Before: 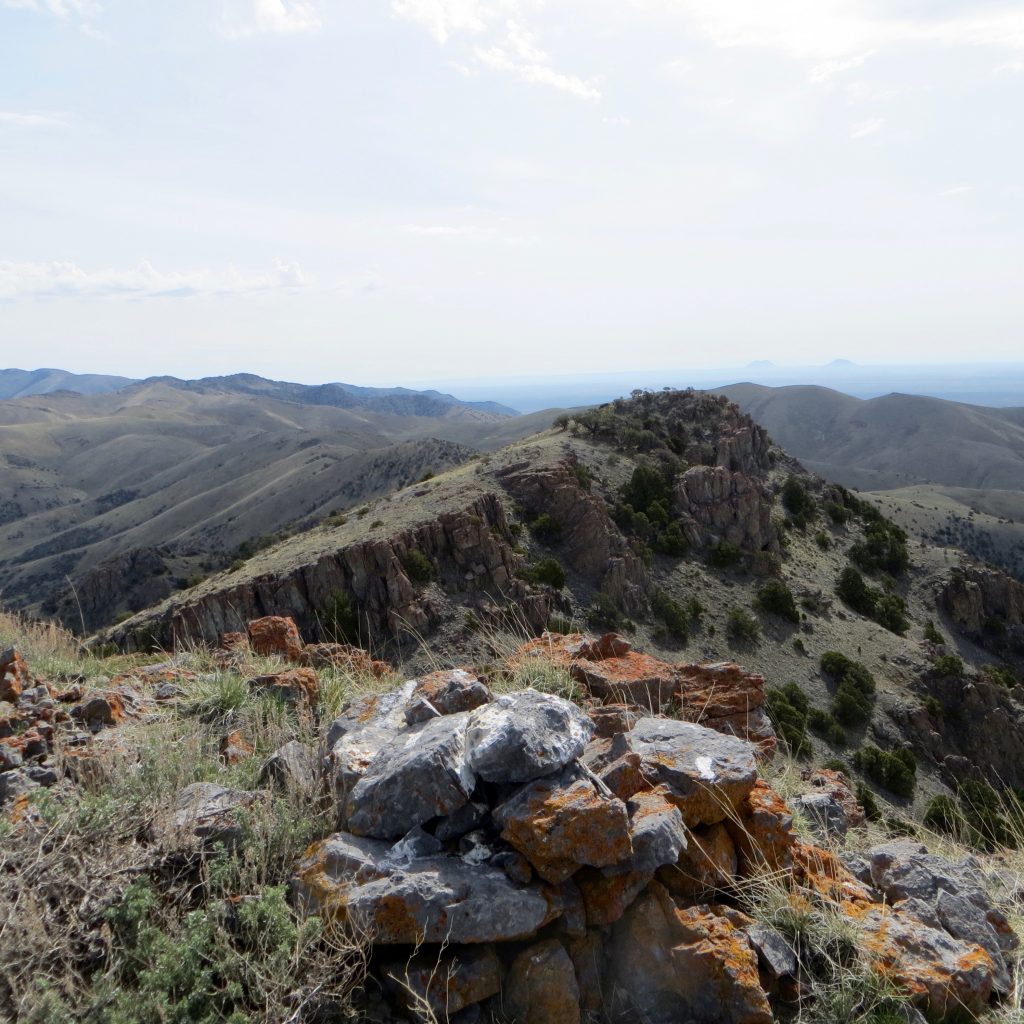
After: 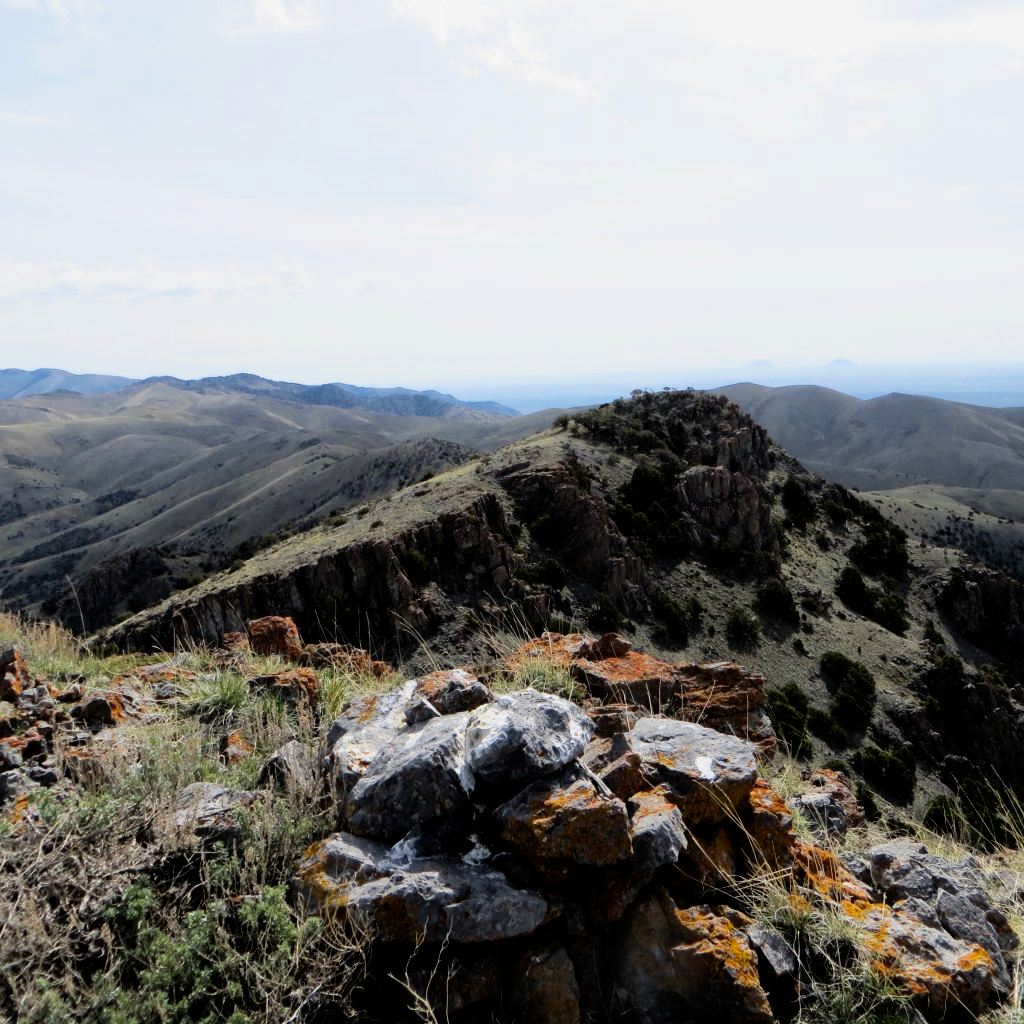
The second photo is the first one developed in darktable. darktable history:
color balance rgb: linear chroma grading › shadows -8.391%, linear chroma grading › global chroma 9.824%, perceptual saturation grading › global saturation 19.638%, perceptual brilliance grading › global brilliance 15.193%, perceptual brilliance grading › shadows -34.577%, global vibrance 14.243%
filmic rgb: black relative exposure -7.78 EV, white relative exposure 4.39 EV, threshold 2.99 EV, hardness 3.76, latitude 49.67%, contrast 1.101, enable highlight reconstruction true
